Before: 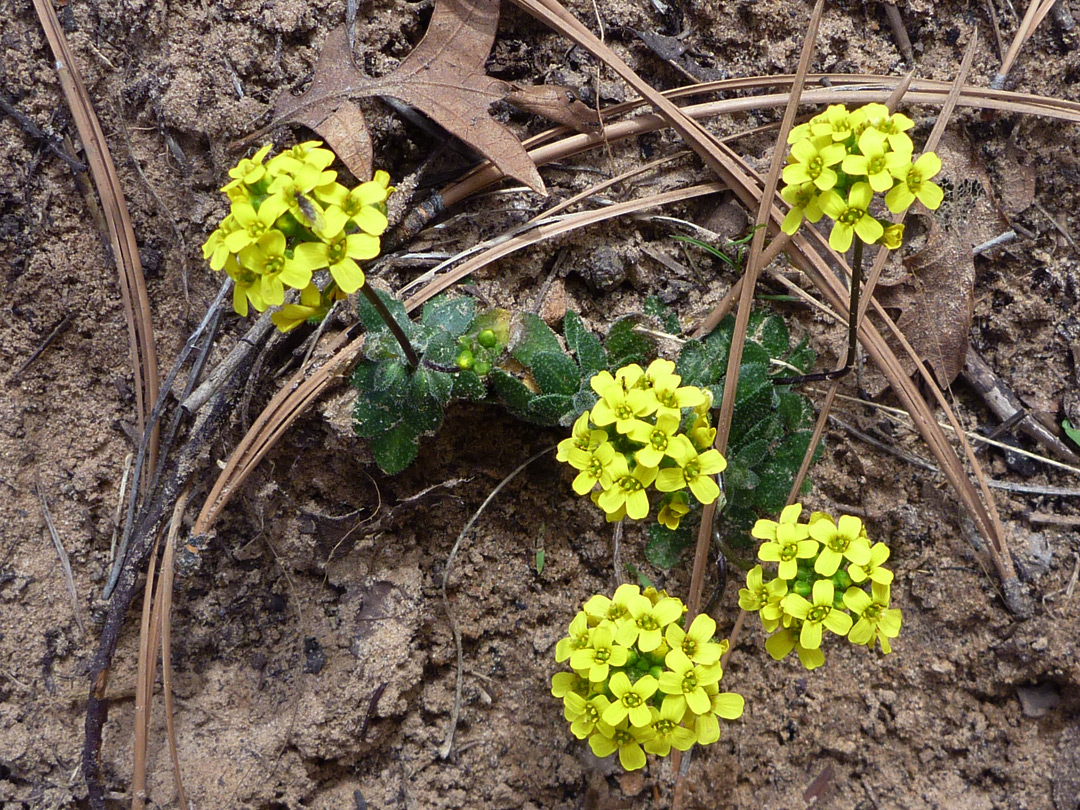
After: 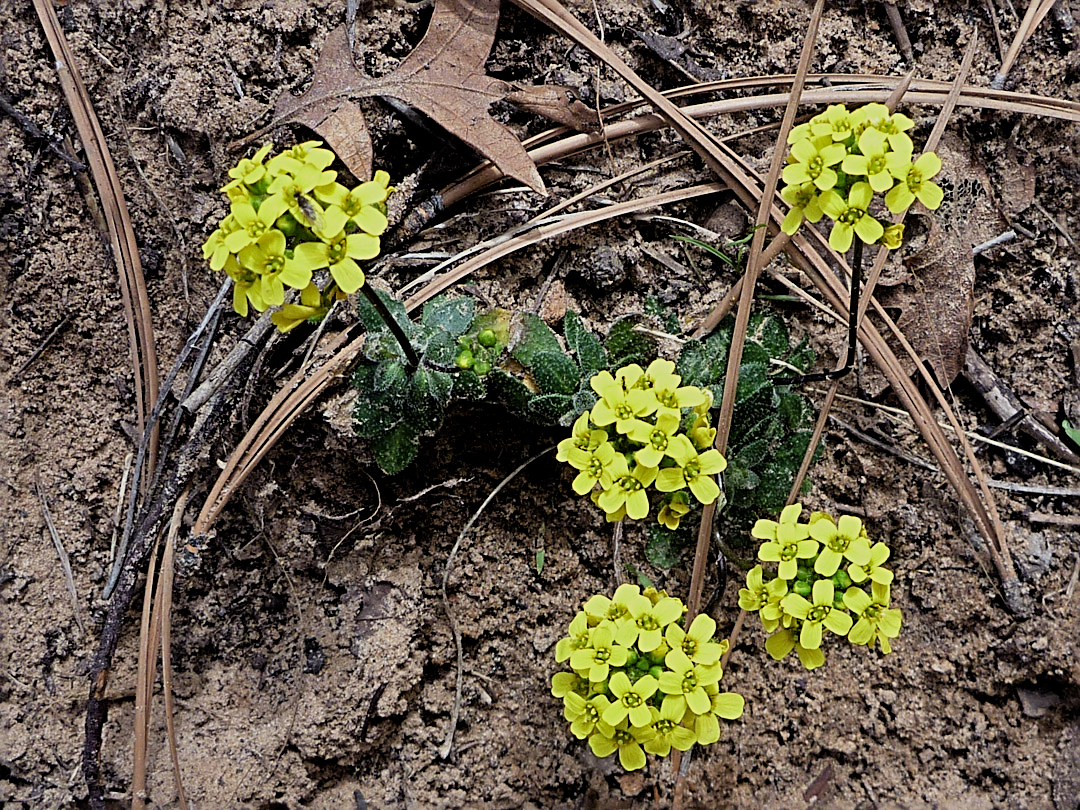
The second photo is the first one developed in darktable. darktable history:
filmic rgb: black relative exposure -7.59 EV, white relative exposure 4.62 EV, threshold 5.96 EV, target black luminance 0%, hardness 3.54, latitude 50.33%, contrast 1.025, highlights saturation mix 9.17%, shadows ↔ highlights balance -0.146%, enable highlight reconstruction true
sharpen: radius 2.975, amount 0.77
